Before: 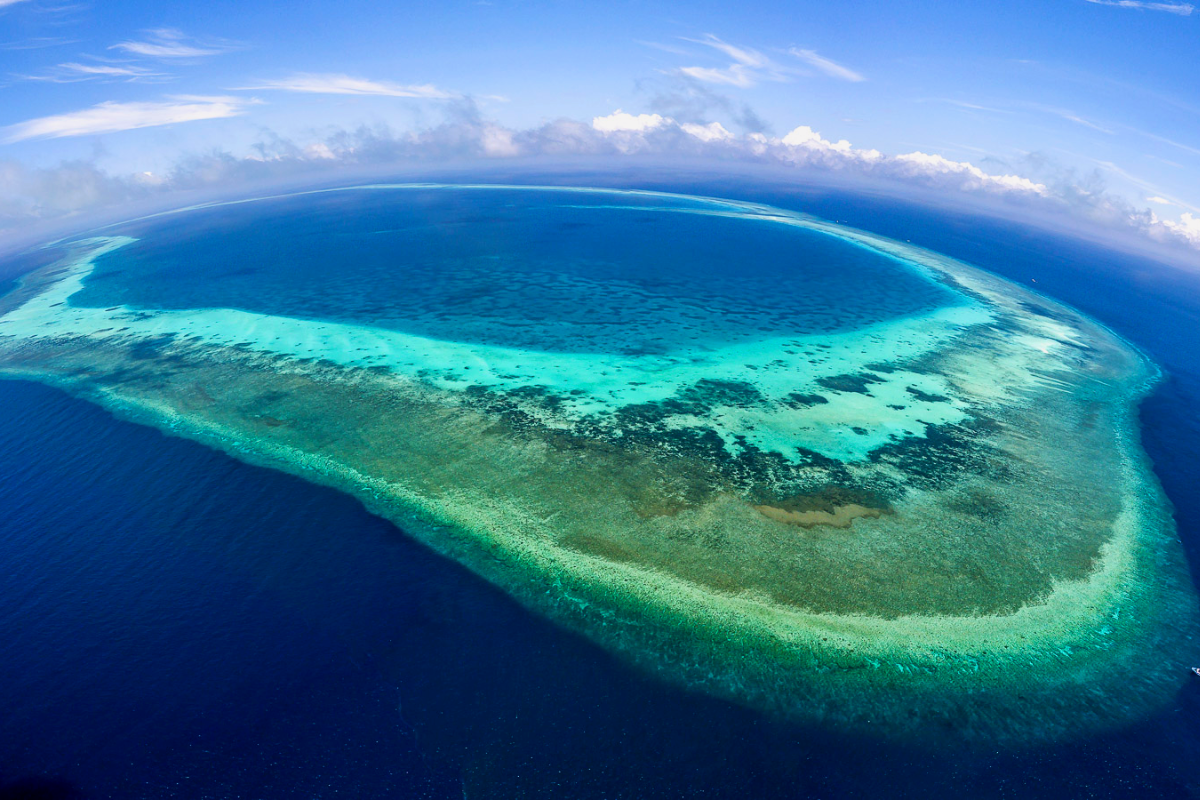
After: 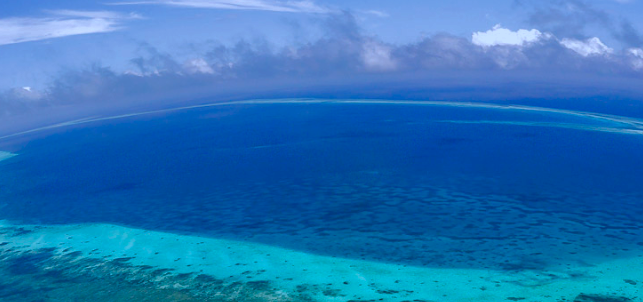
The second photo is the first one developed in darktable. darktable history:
base curve: curves: ch0 [(0, 0) (0.826, 0.587) (1, 1)]
crop: left 10.121%, top 10.631%, right 36.218%, bottom 51.526%
color calibration: illuminant custom, x 0.39, y 0.392, temperature 3856.94 K
